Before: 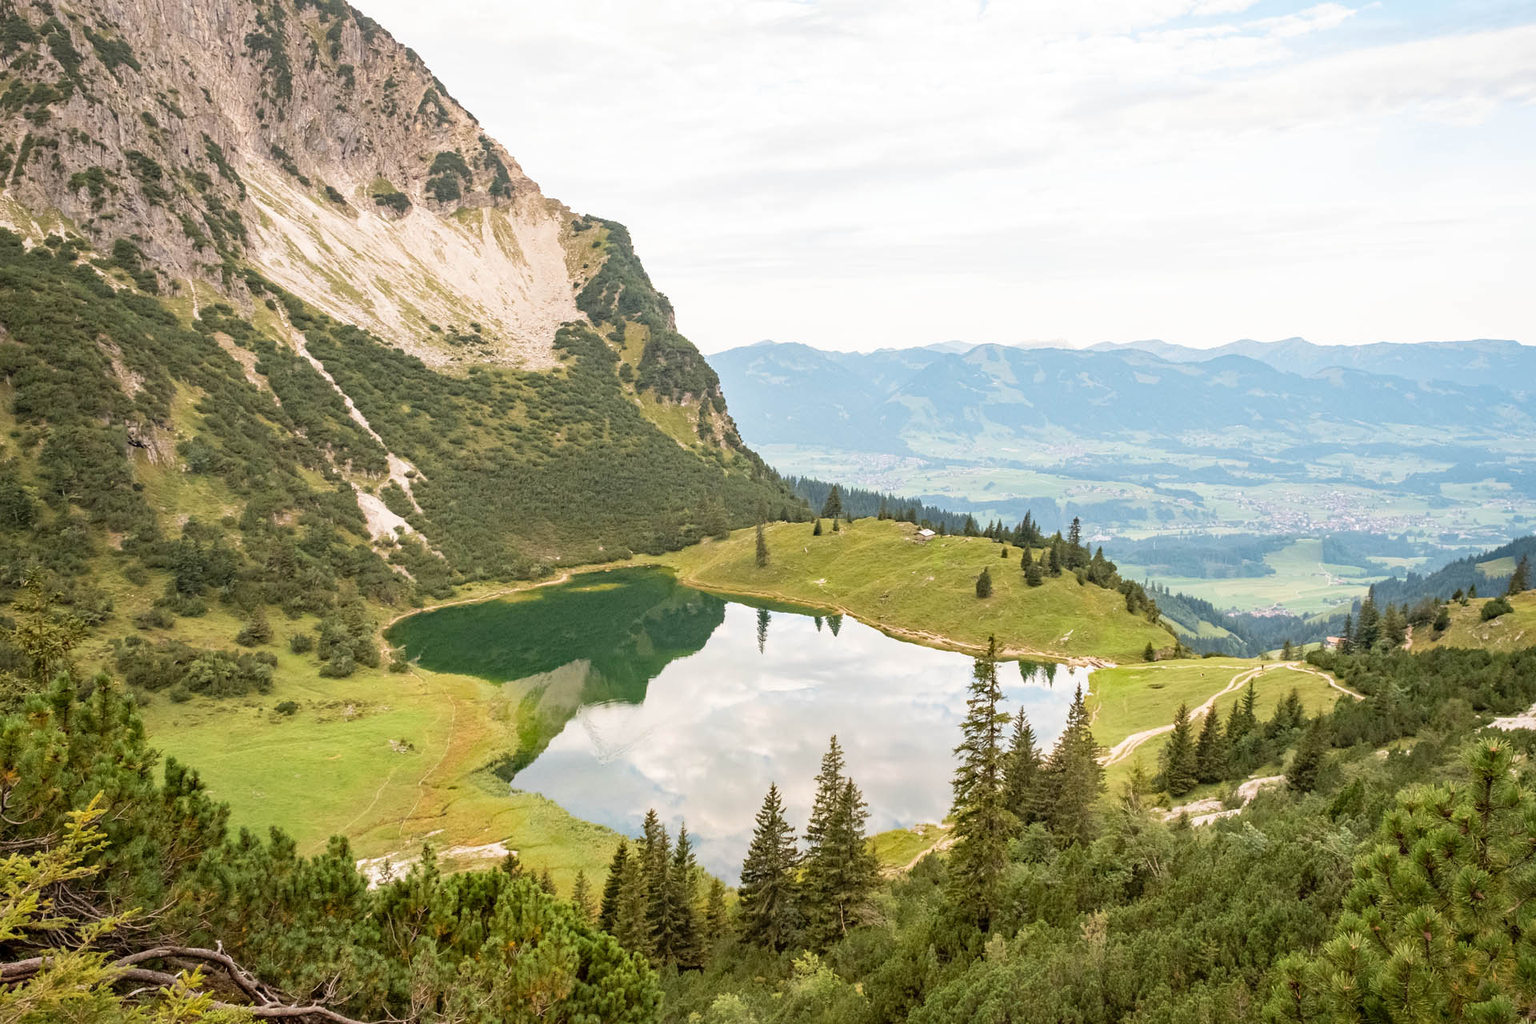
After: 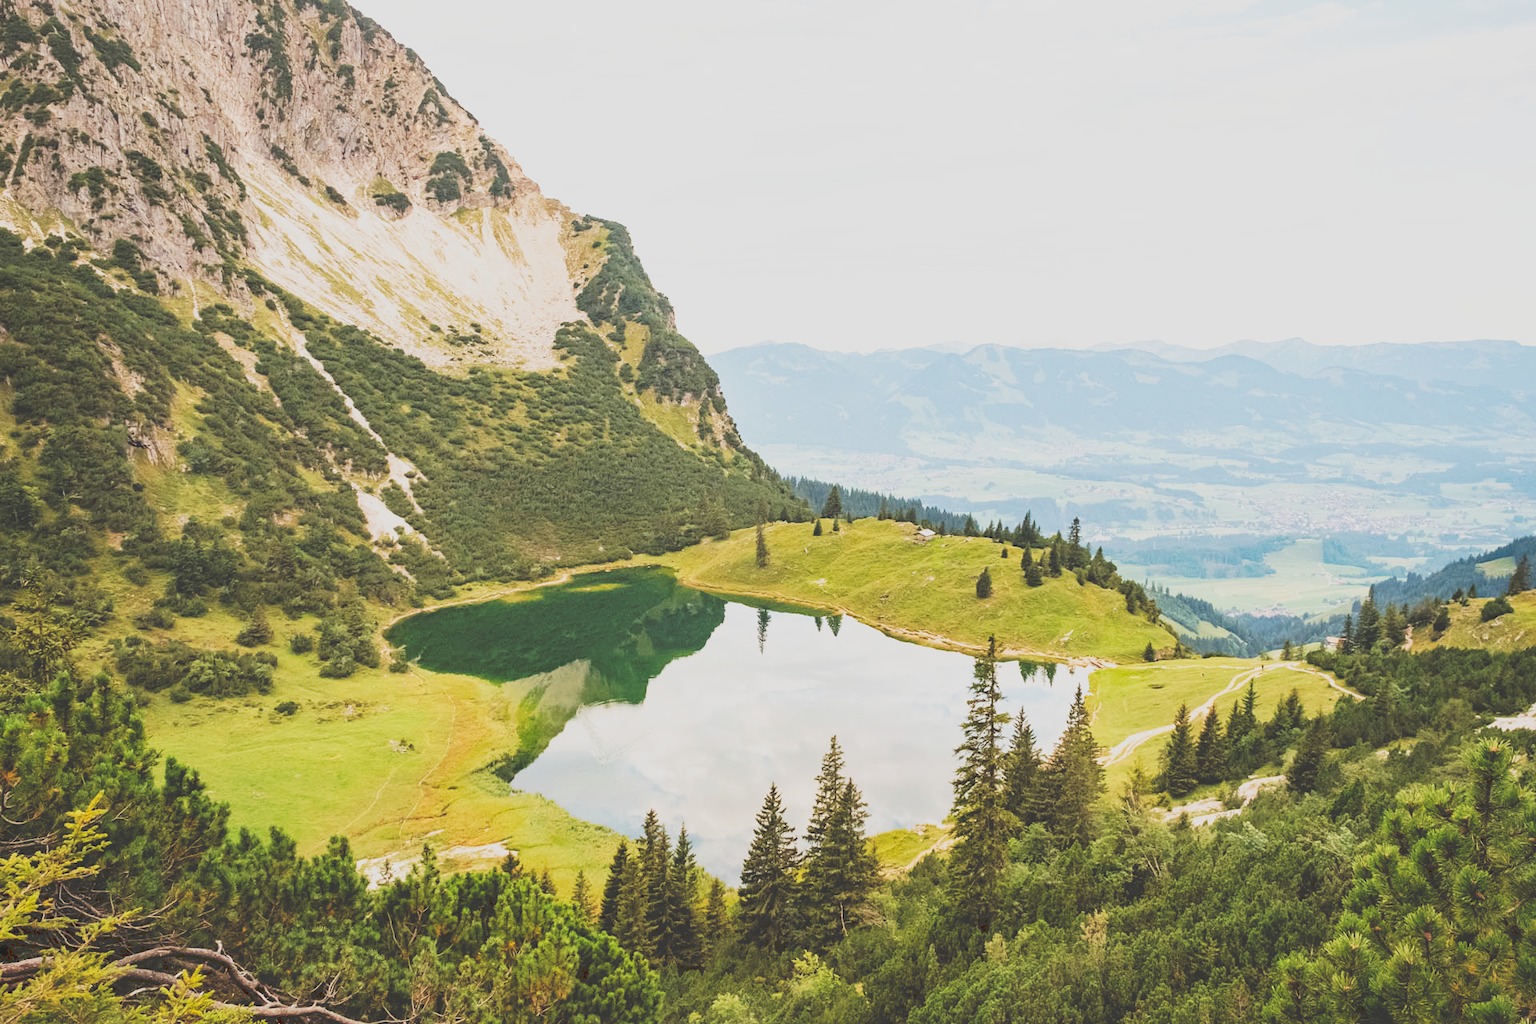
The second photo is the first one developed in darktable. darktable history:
filmic rgb: hardness 4.17, contrast 0.921
tone curve: curves: ch0 [(0, 0) (0.003, 0.231) (0.011, 0.231) (0.025, 0.231) (0.044, 0.231) (0.069, 0.235) (0.1, 0.24) (0.136, 0.246) (0.177, 0.256) (0.224, 0.279) (0.277, 0.313) (0.335, 0.354) (0.399, 0.428) (0.468, 0.514) (0.543, 0.61) (0.623, 0.728) (0.709, 0.808) (0.801, 0.873) (0.898, 0.909) (1, 1)], preserve colors none
